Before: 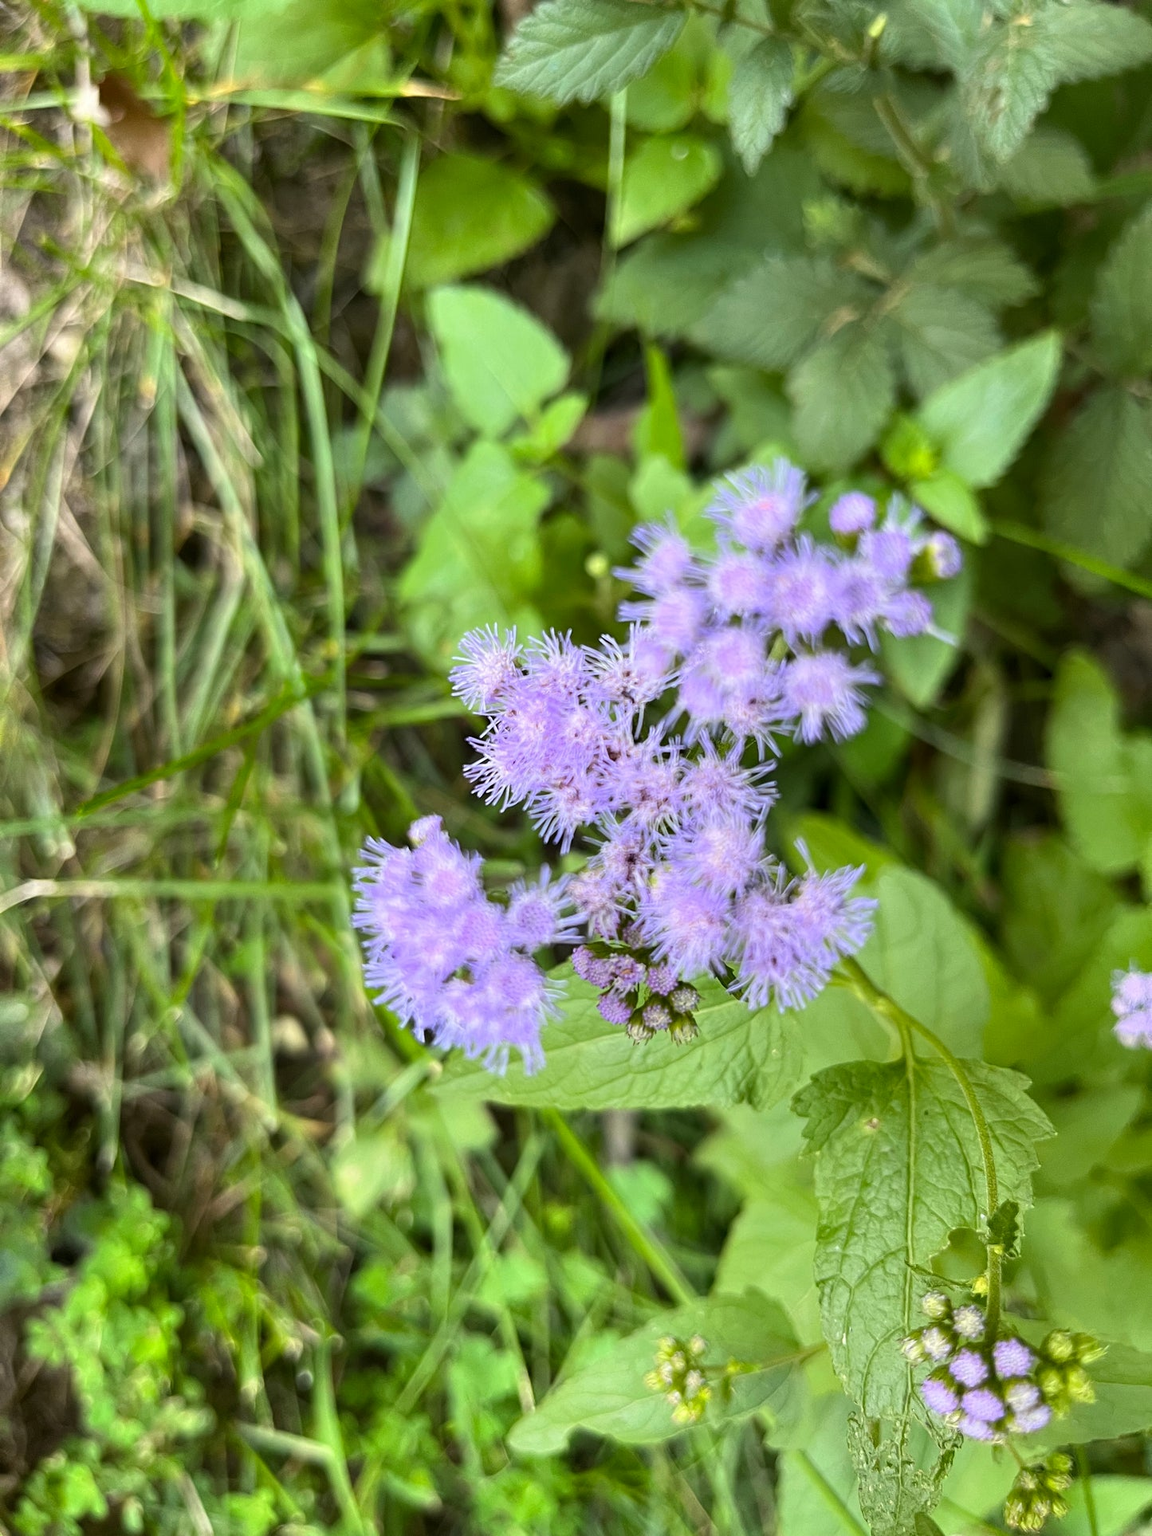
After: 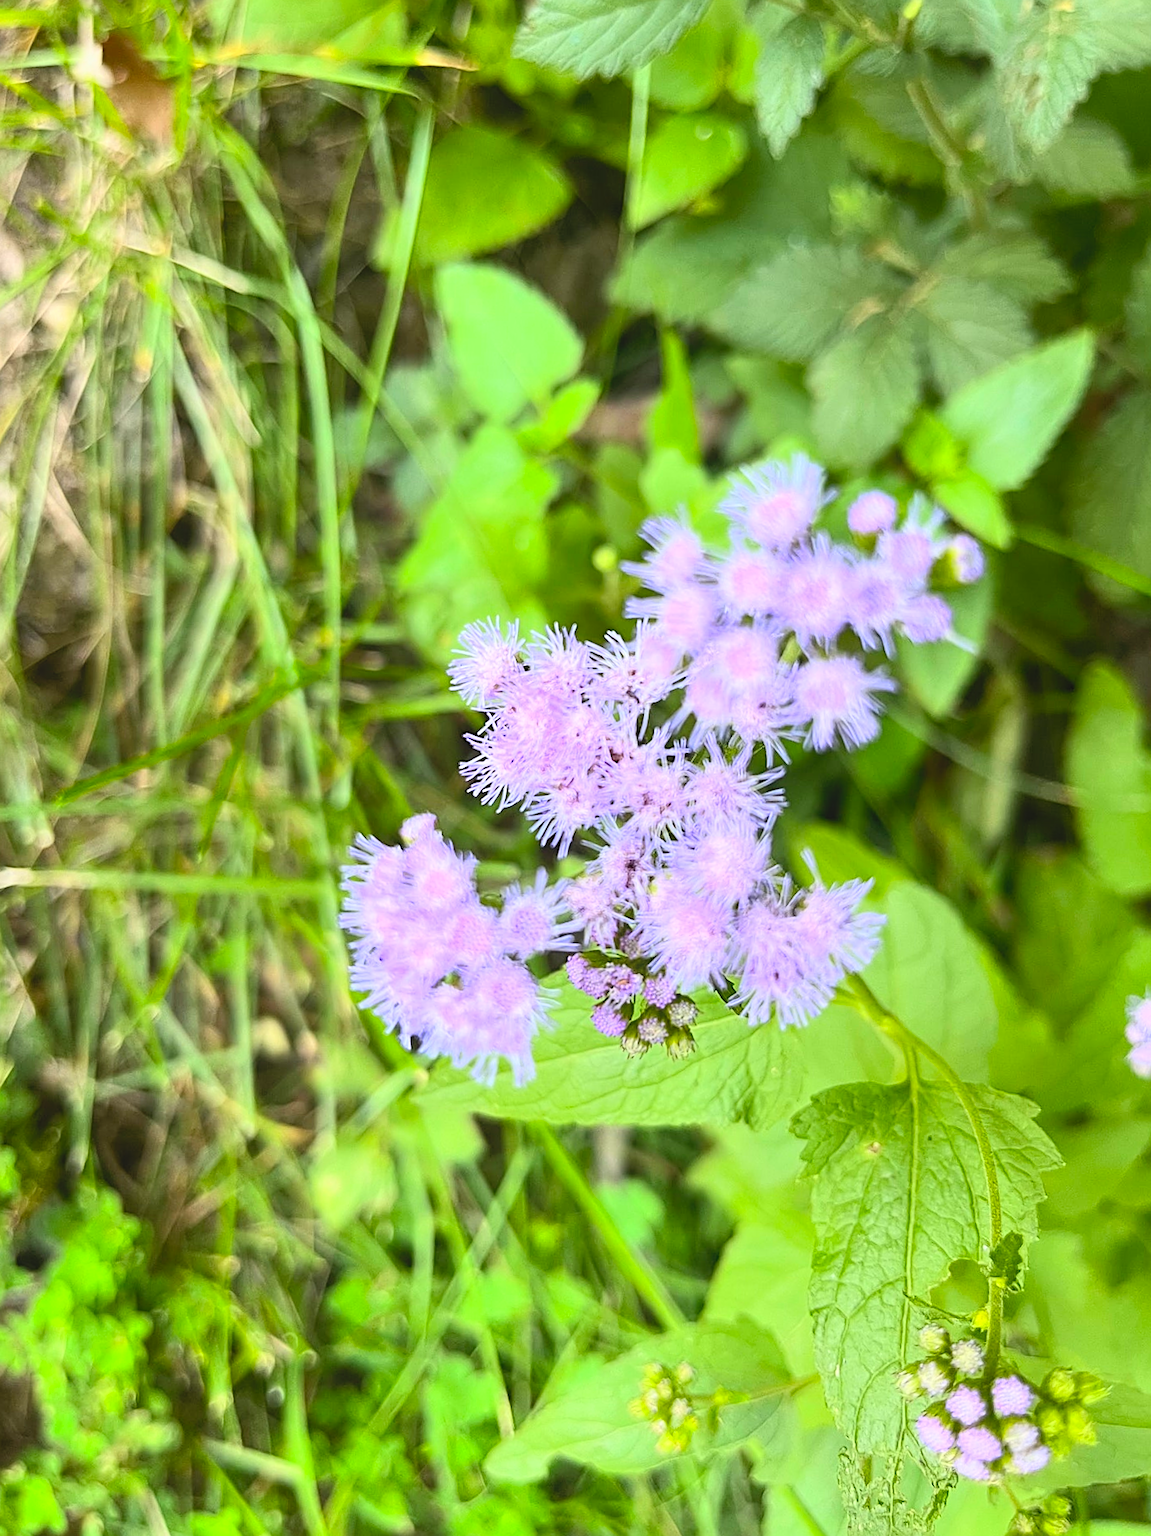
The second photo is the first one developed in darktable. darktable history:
sharpen: on, module defaults
contrast equalizer: octaves 7, y [[0.6 ×6], [0.55 ×6], [0 ×6], [0 ×6], [0 ×6]], mix -0.318
crop and rotate: angle -1.72°
contrast brightness saturation: contrast 0.237, brightness 0.246, saturation 0.394
